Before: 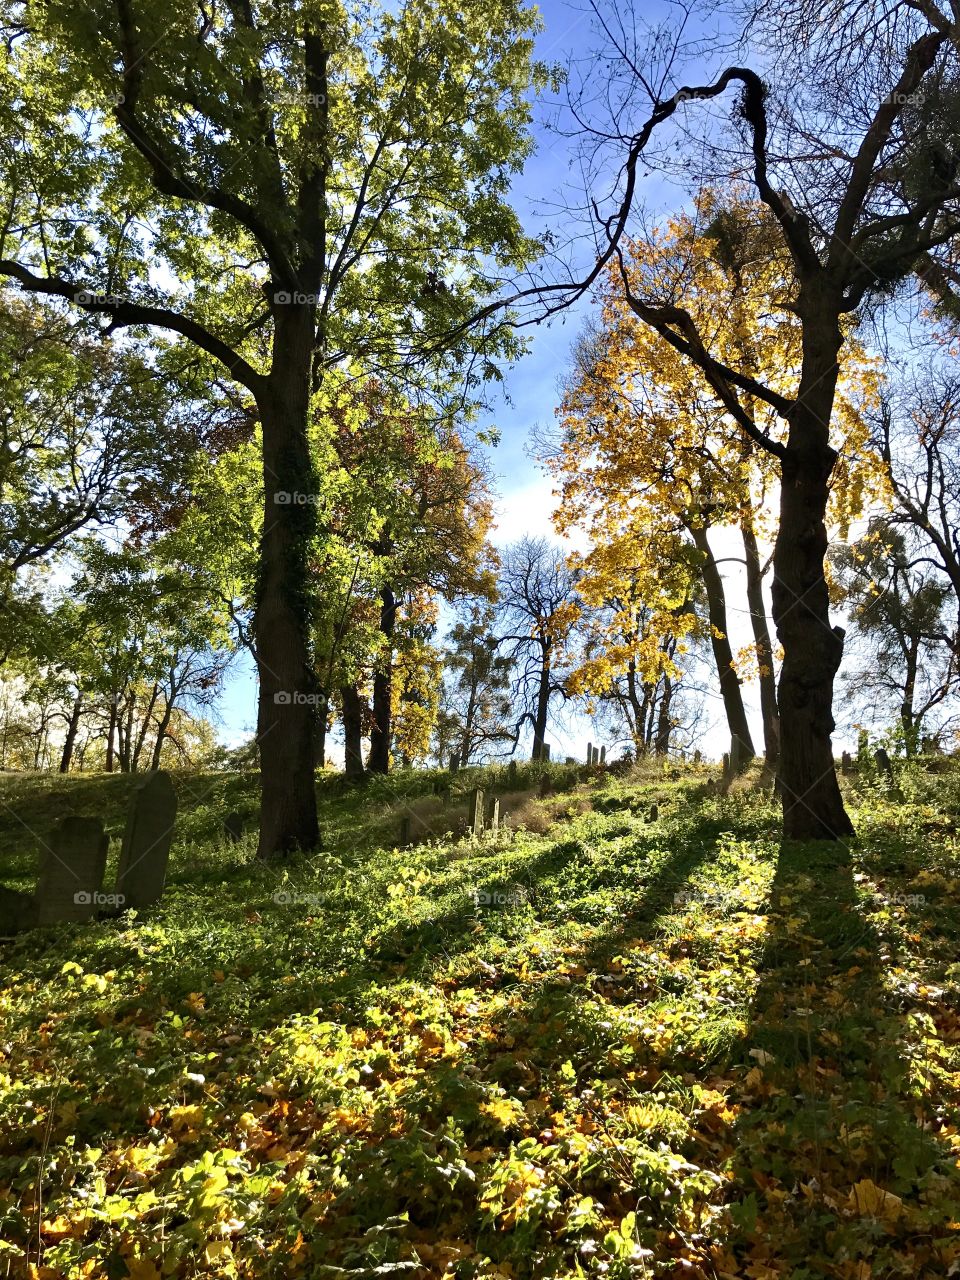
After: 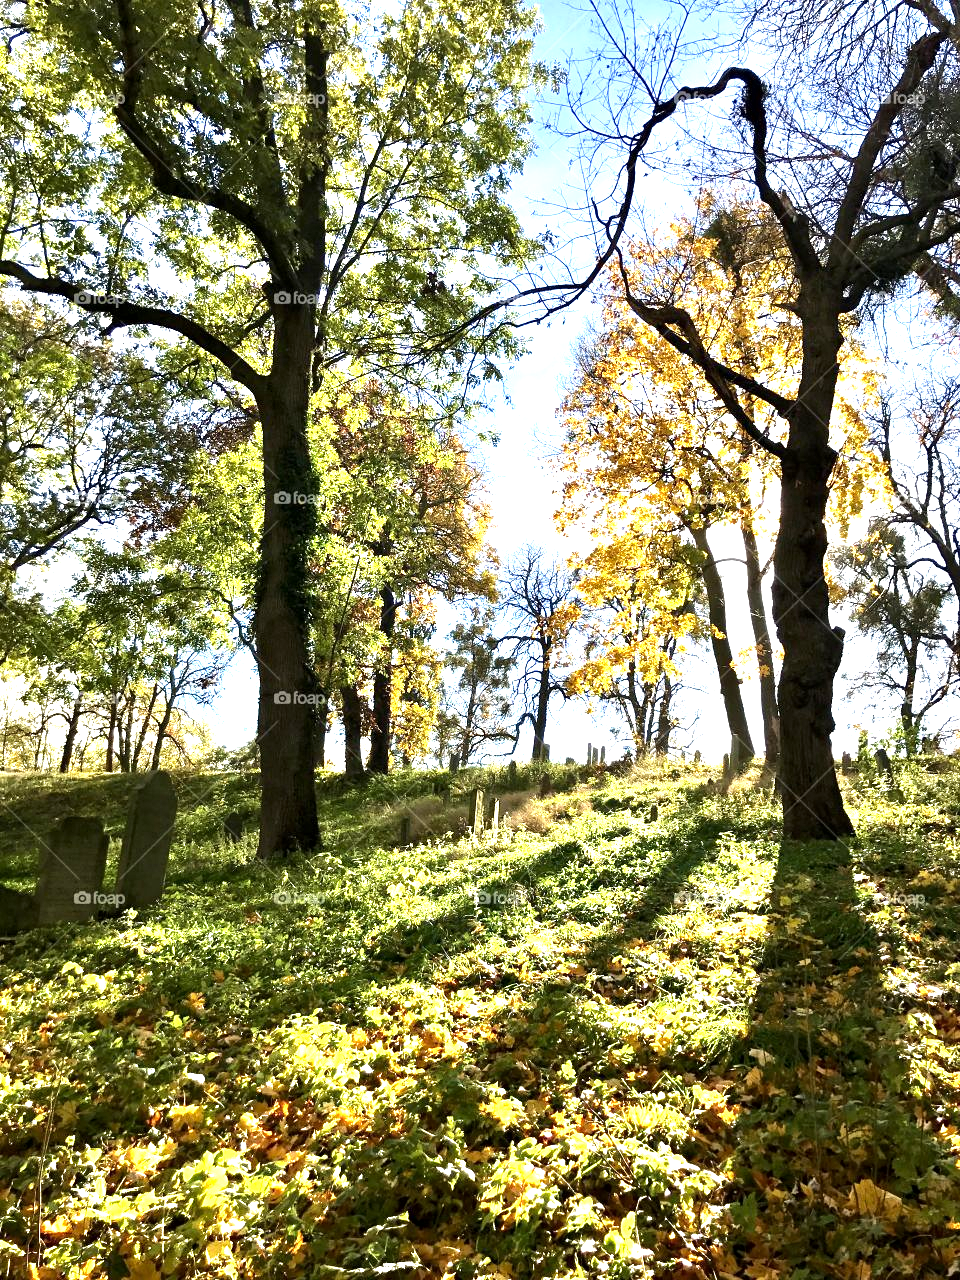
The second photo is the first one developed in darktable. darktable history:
tone equalizer: -8 EV -1.09 EV, -7 EV -1.03 EV, -6 EV -0.859 EV, -5 EV -0.613 EV, -3 EV 0.554 EV, -2 EV 0.871 EV, -1 EV 0.989 EV, +0 EV 1.07 EV, smoothing diameter 24.88%, edges refinement/feathering 14.88, preserve details guided filter
exposure: black level correction 0.001, exposure 0.499 EV, compensate exposure bias true, compensate highlight preservation false
local contrast: mode bilateral grid, contrast 20, coarseness 49, detail 119%, midtone range 0.2
